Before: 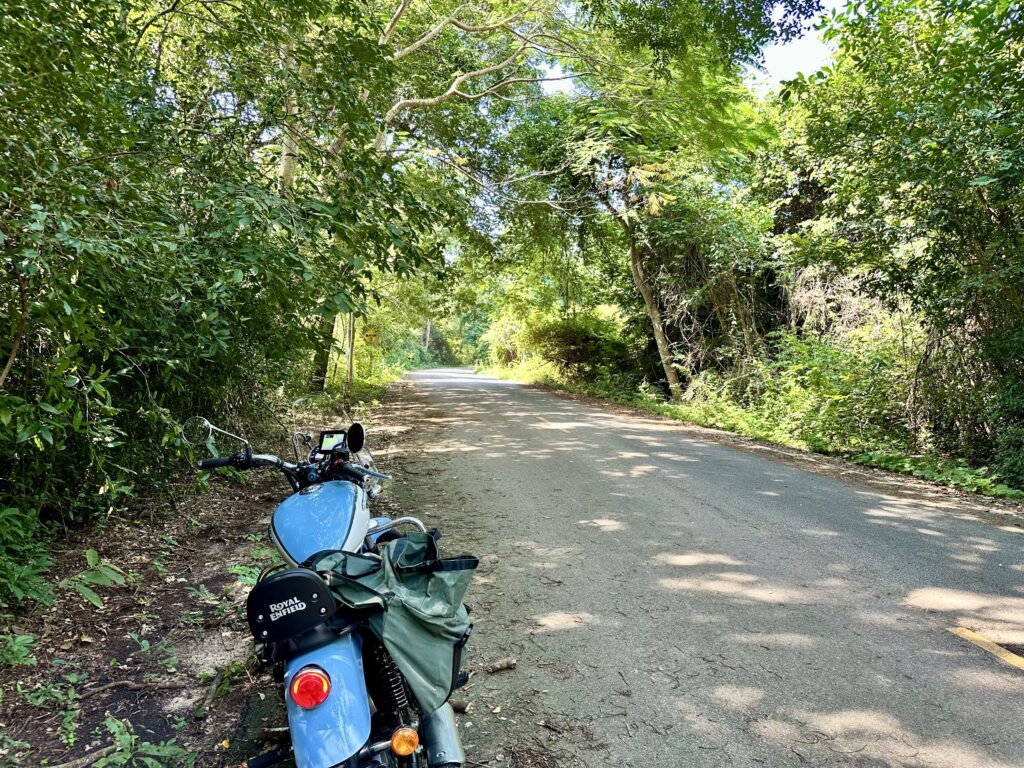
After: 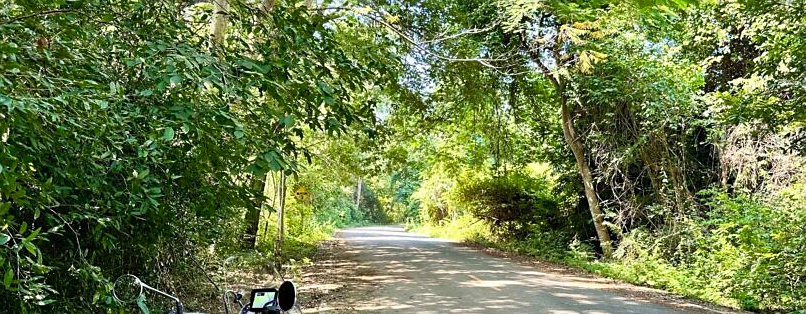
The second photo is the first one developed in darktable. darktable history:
sharpen: radius 1.47, amount 0.41, threshold 1.622
crop: left 6.83%, top 18.511%, right 14.445%, bottom 40.546%
